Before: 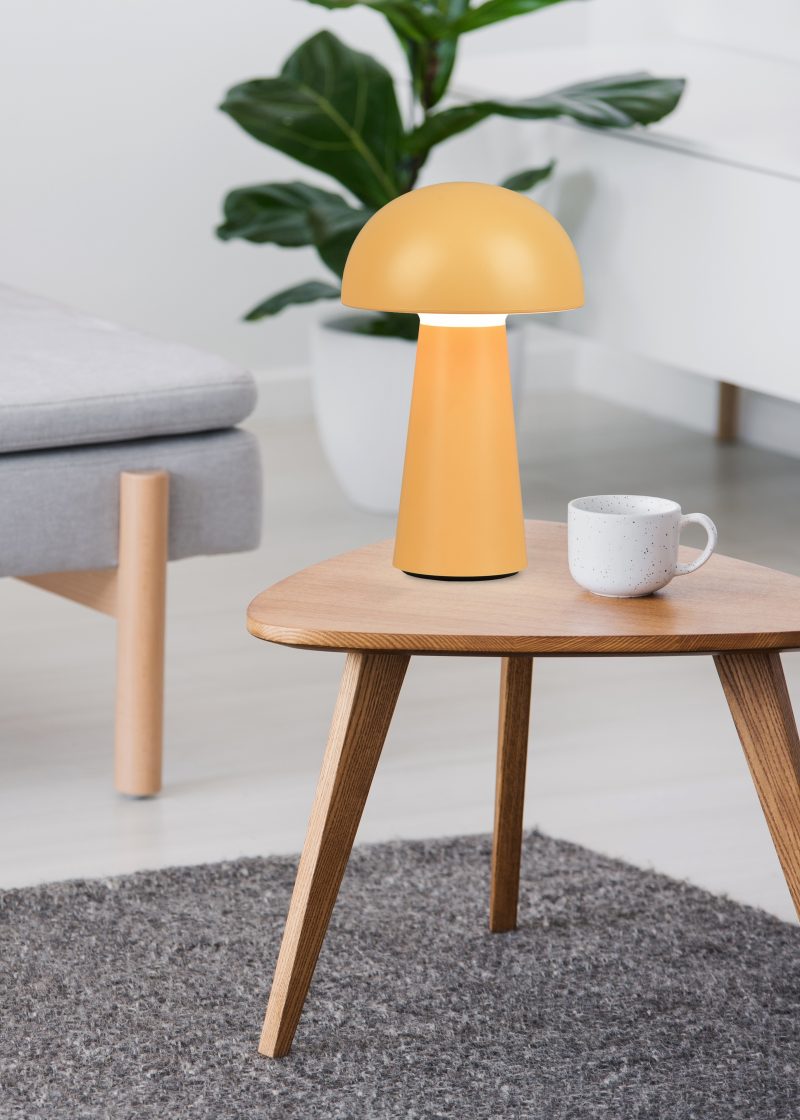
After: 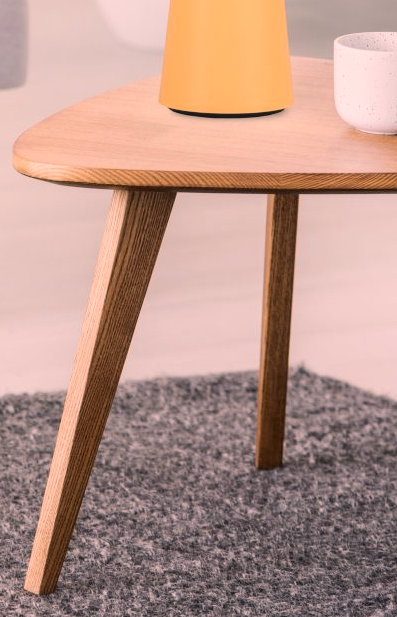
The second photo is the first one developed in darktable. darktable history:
local contrast: on, module defaults
shadows and highlights: shadows -41.14, highlights 62.75, soften with gaussian
color balance rgb: power › chroma 0.29%, power › hue 22.07°, highlights gain › chroma 4.465%, highlights gain › hue 30.43°, perceptual saturation grading › global saturation 0.119%
crop: left 29.292%, top 41.364%, right 21.047%, bottom 3.496%
